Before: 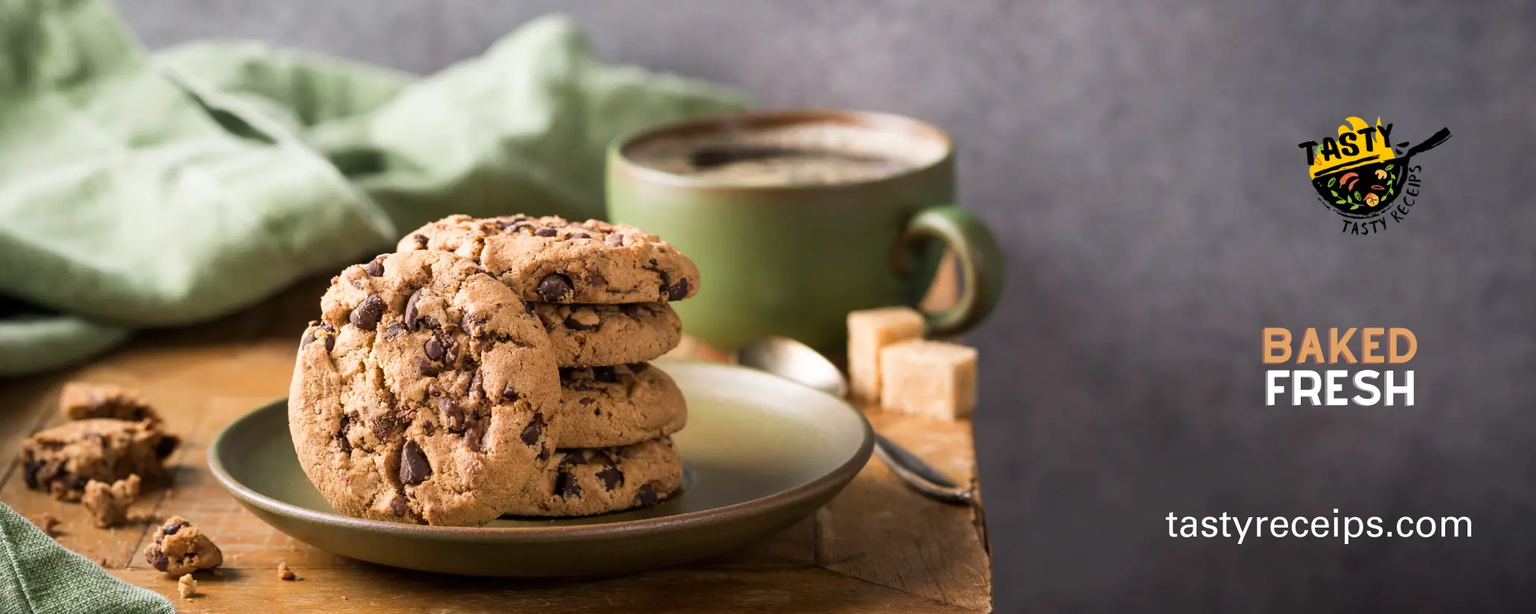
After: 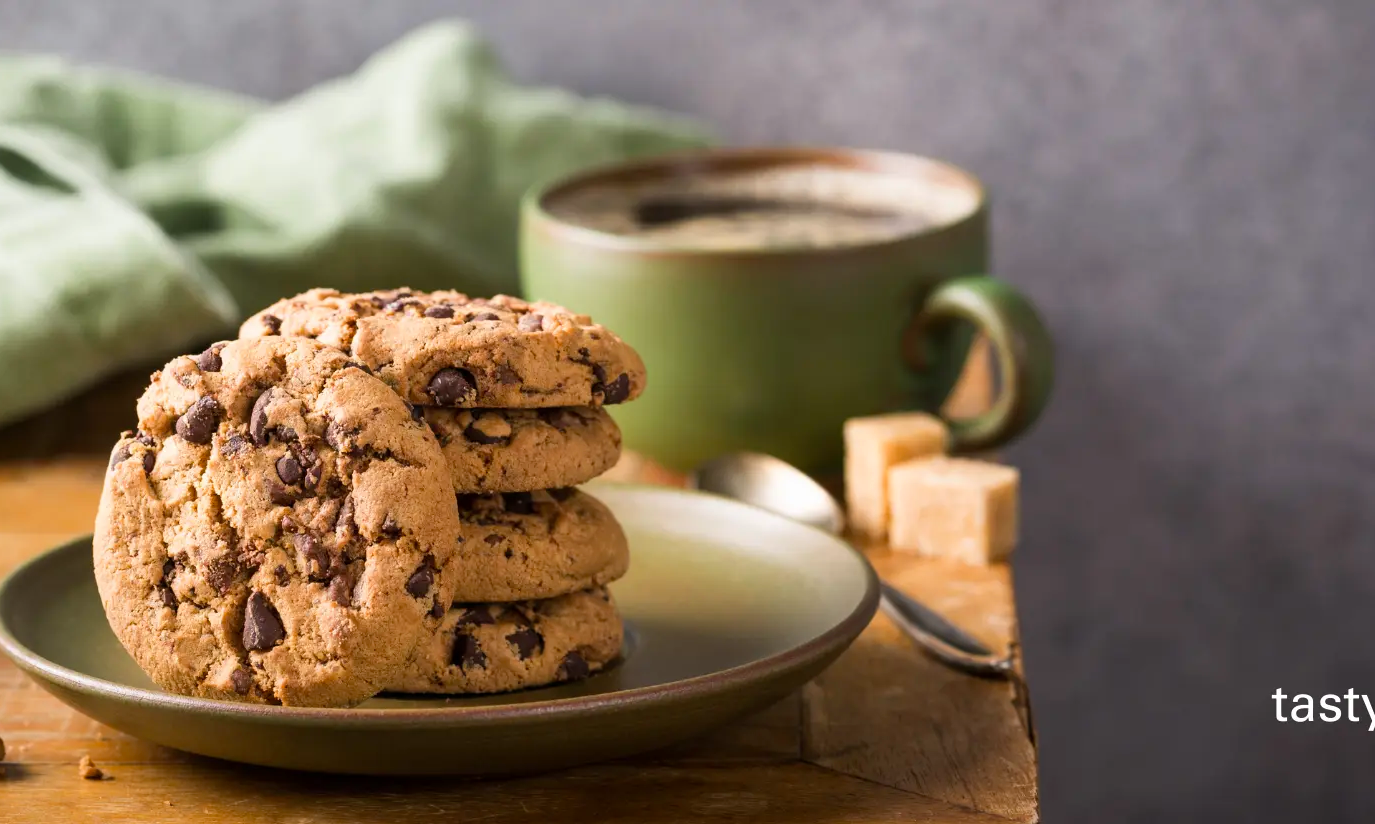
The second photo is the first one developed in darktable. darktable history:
crop and rotate: left 14.292%, right 19.041%
color balance: output saturation 110%
